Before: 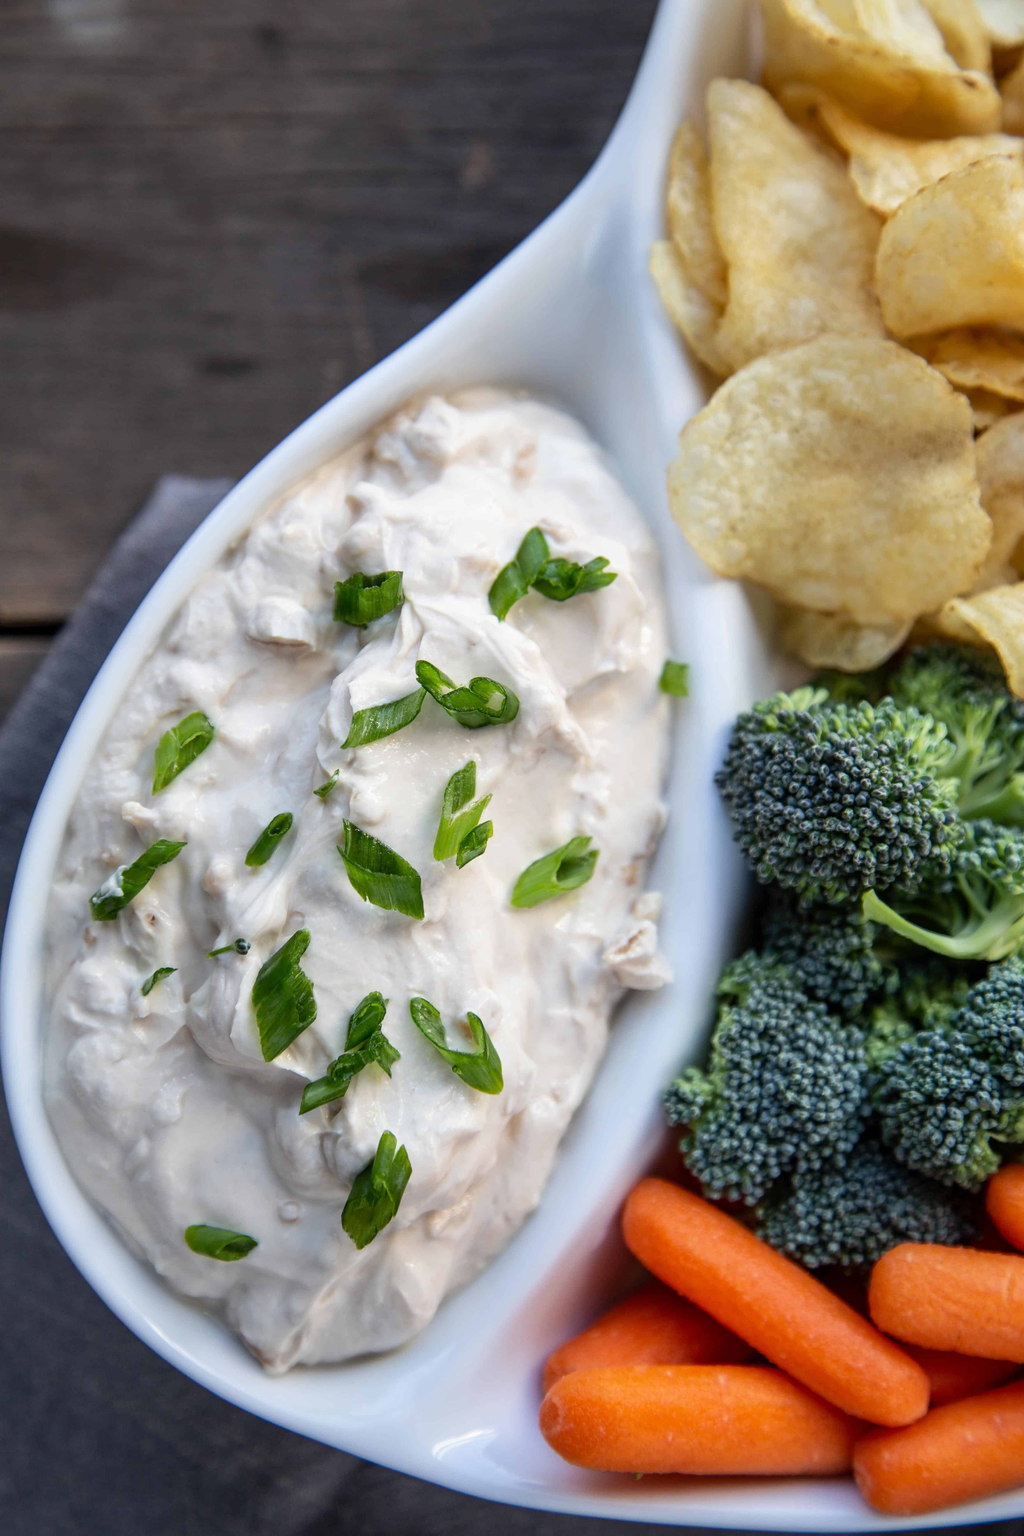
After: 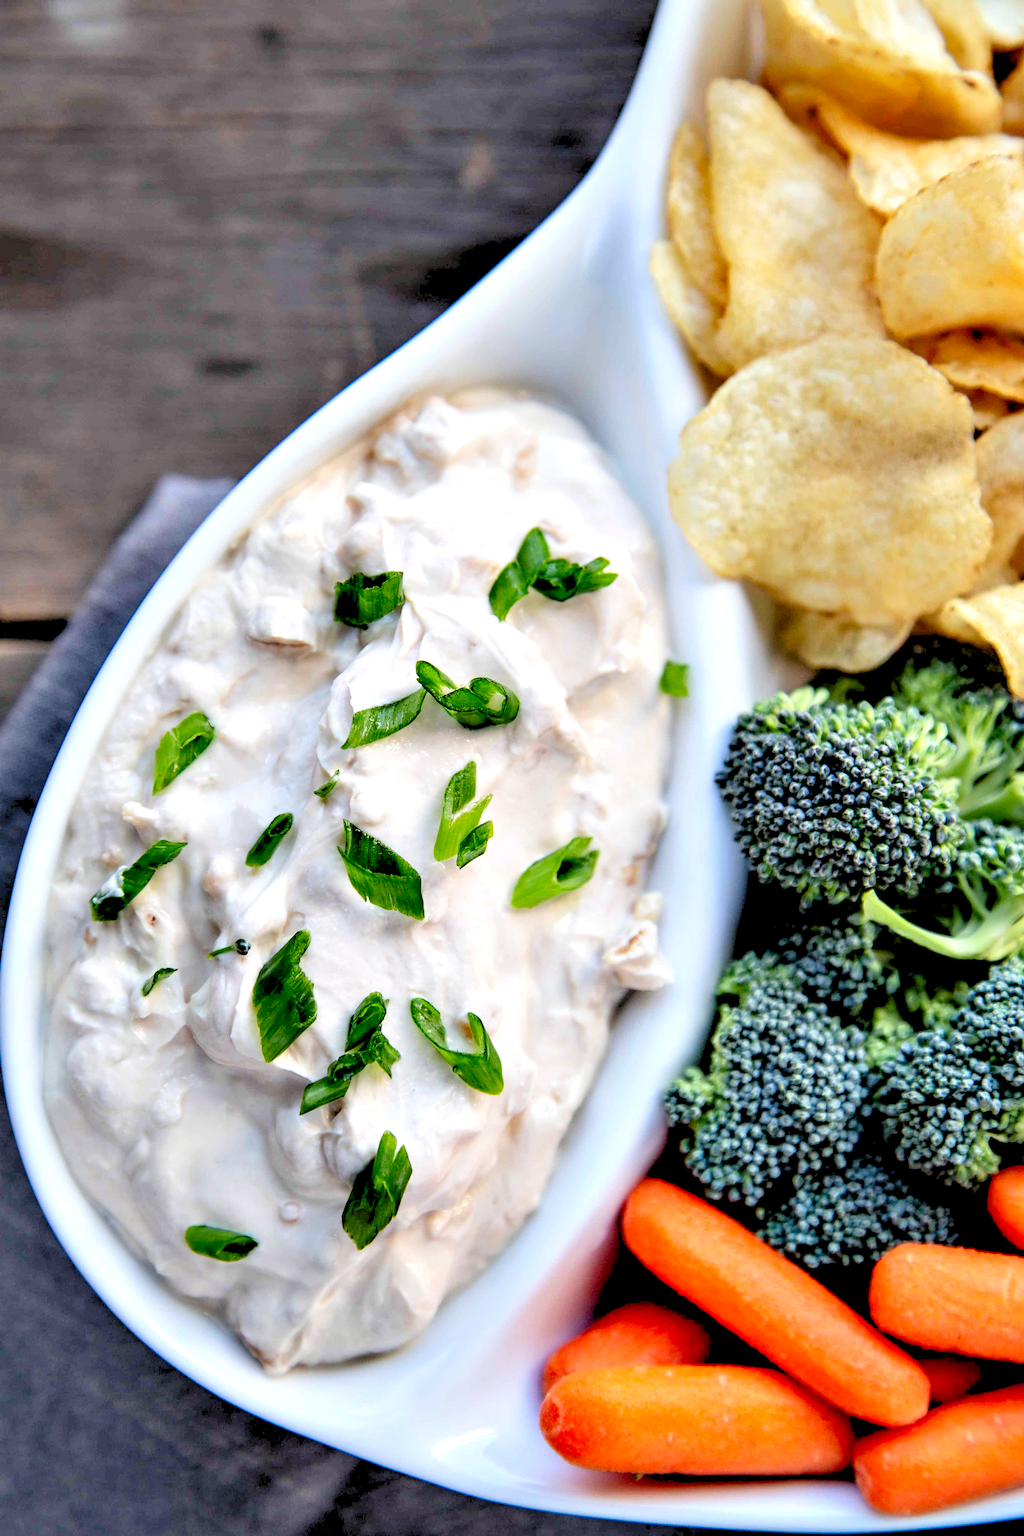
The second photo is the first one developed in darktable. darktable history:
tone equalizer: on, module defaults
levels: levels [0.072, 0.414, 0.976]
contrast equalizer: octaves 7, y [[0.6 ×6], [0.55 ×6], [0 ×6], [0 ×6], [0 ×6]]
